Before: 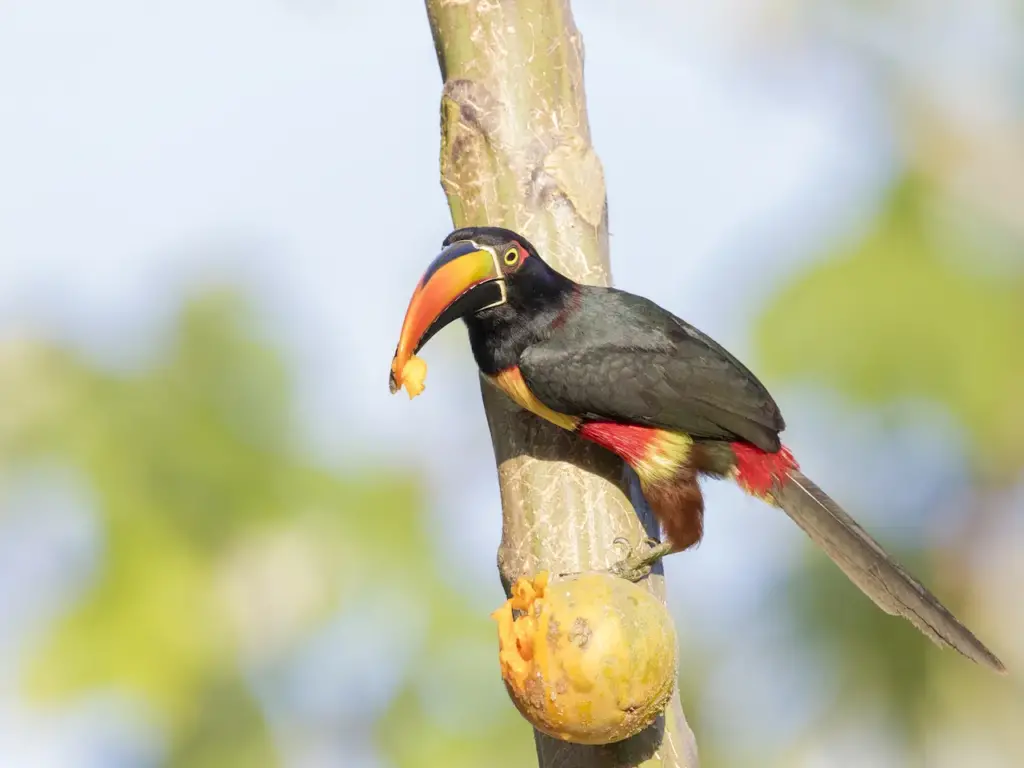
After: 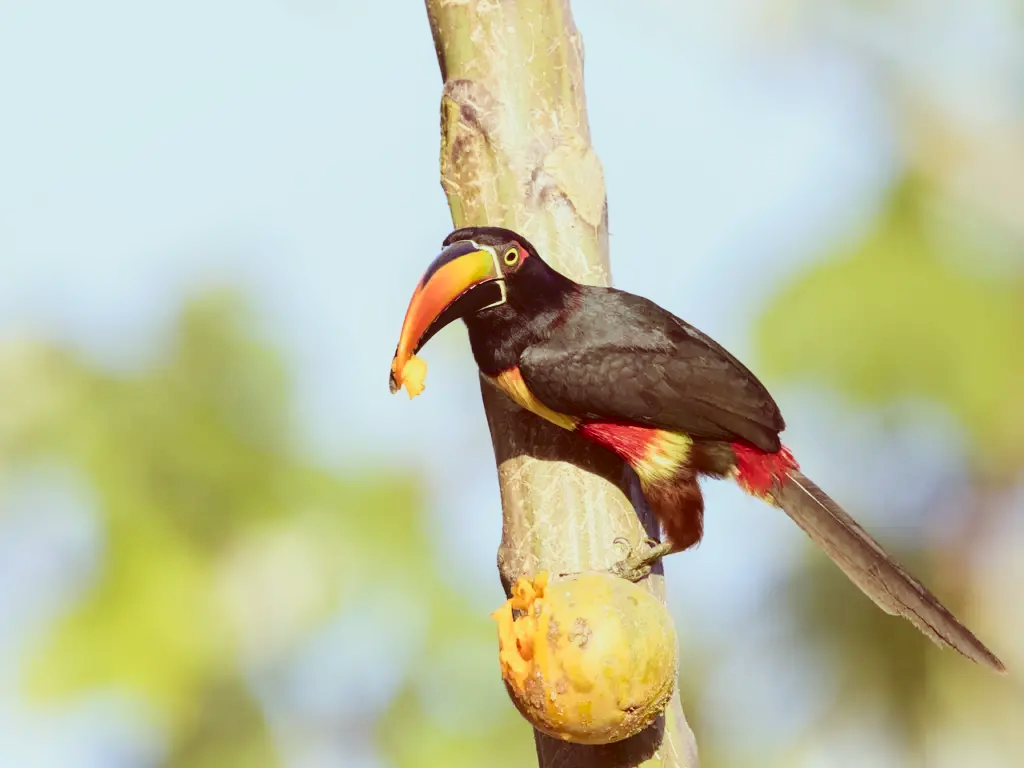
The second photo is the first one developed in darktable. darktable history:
tone curve: curves: ch0 [(0, 0.072) (0.249, 0.176) (0.518, 0.489) (0.832, 0.854) (1, 0.948)], color space Lab, linked channels, preserve colors none
color correction: highlights a* -7.23, highlights b* -0.161, shadows a* 20.08, shadows b* 11.73
